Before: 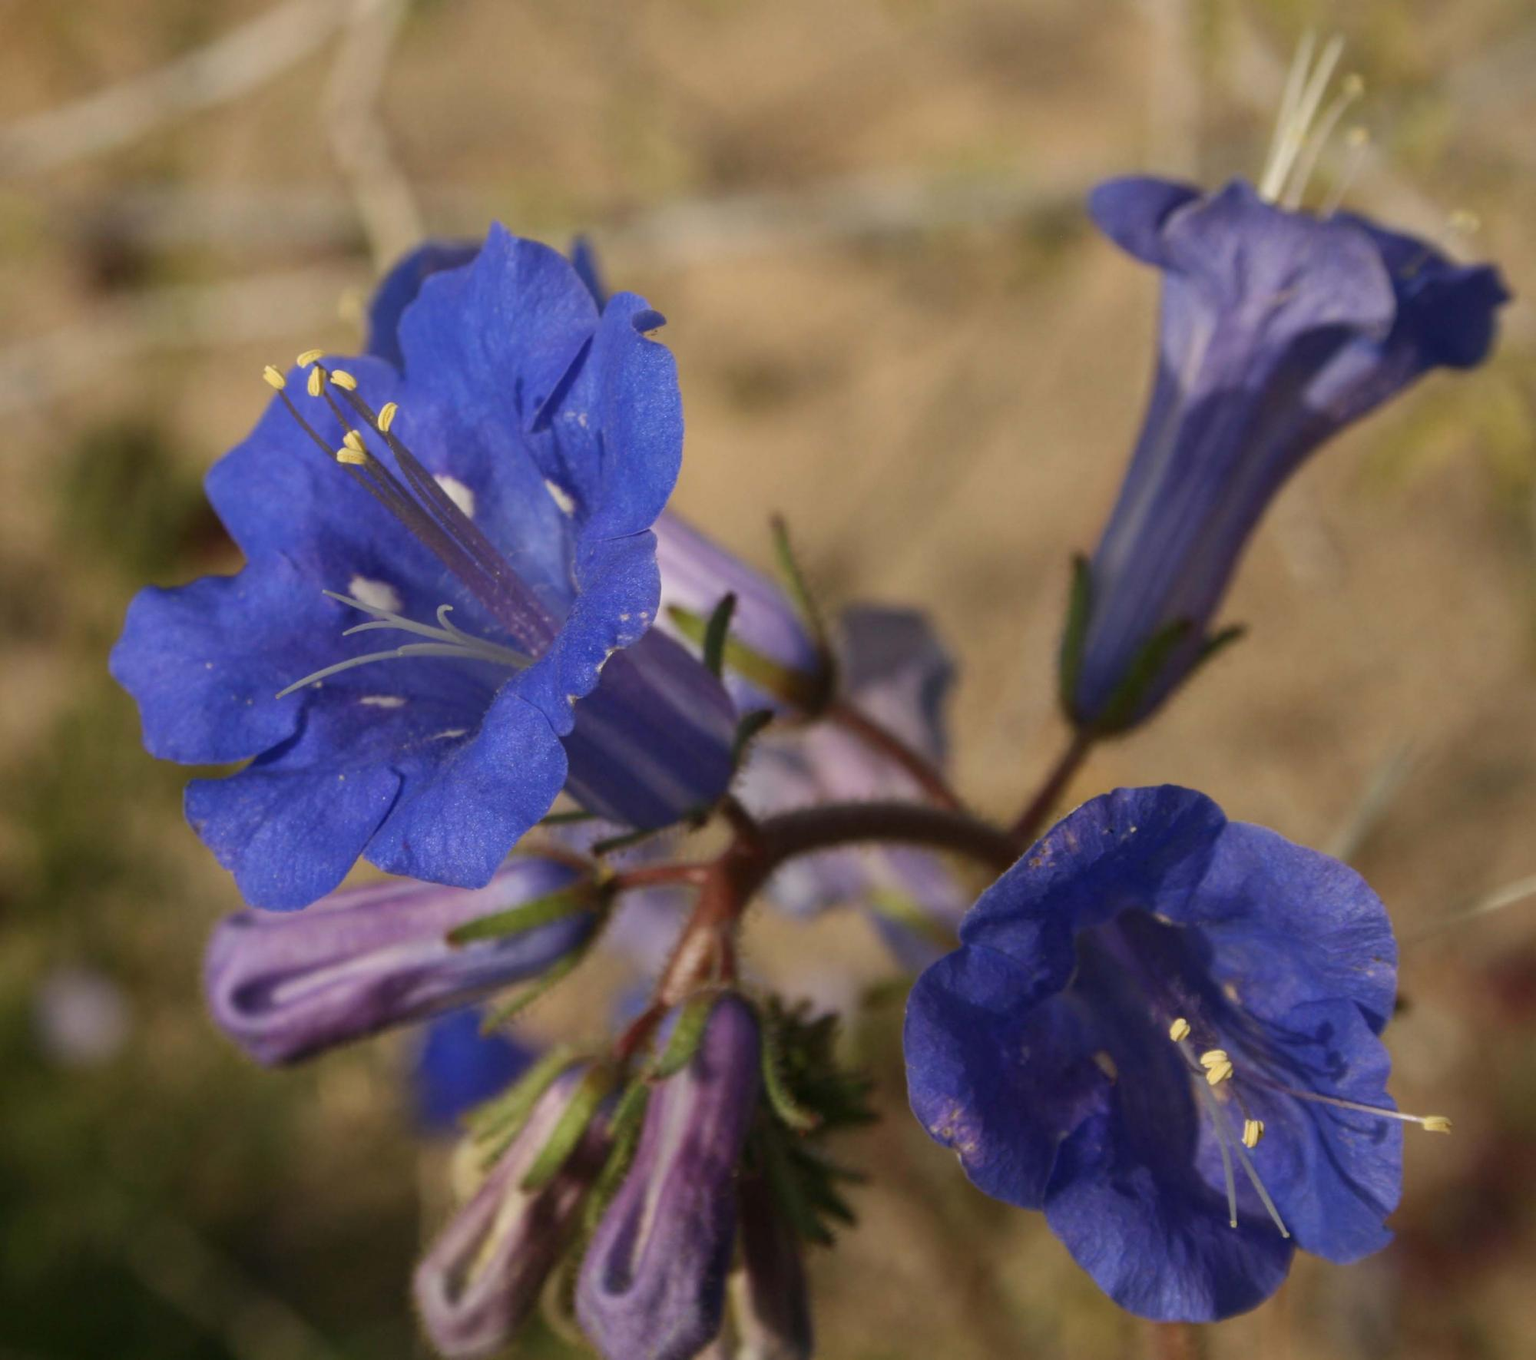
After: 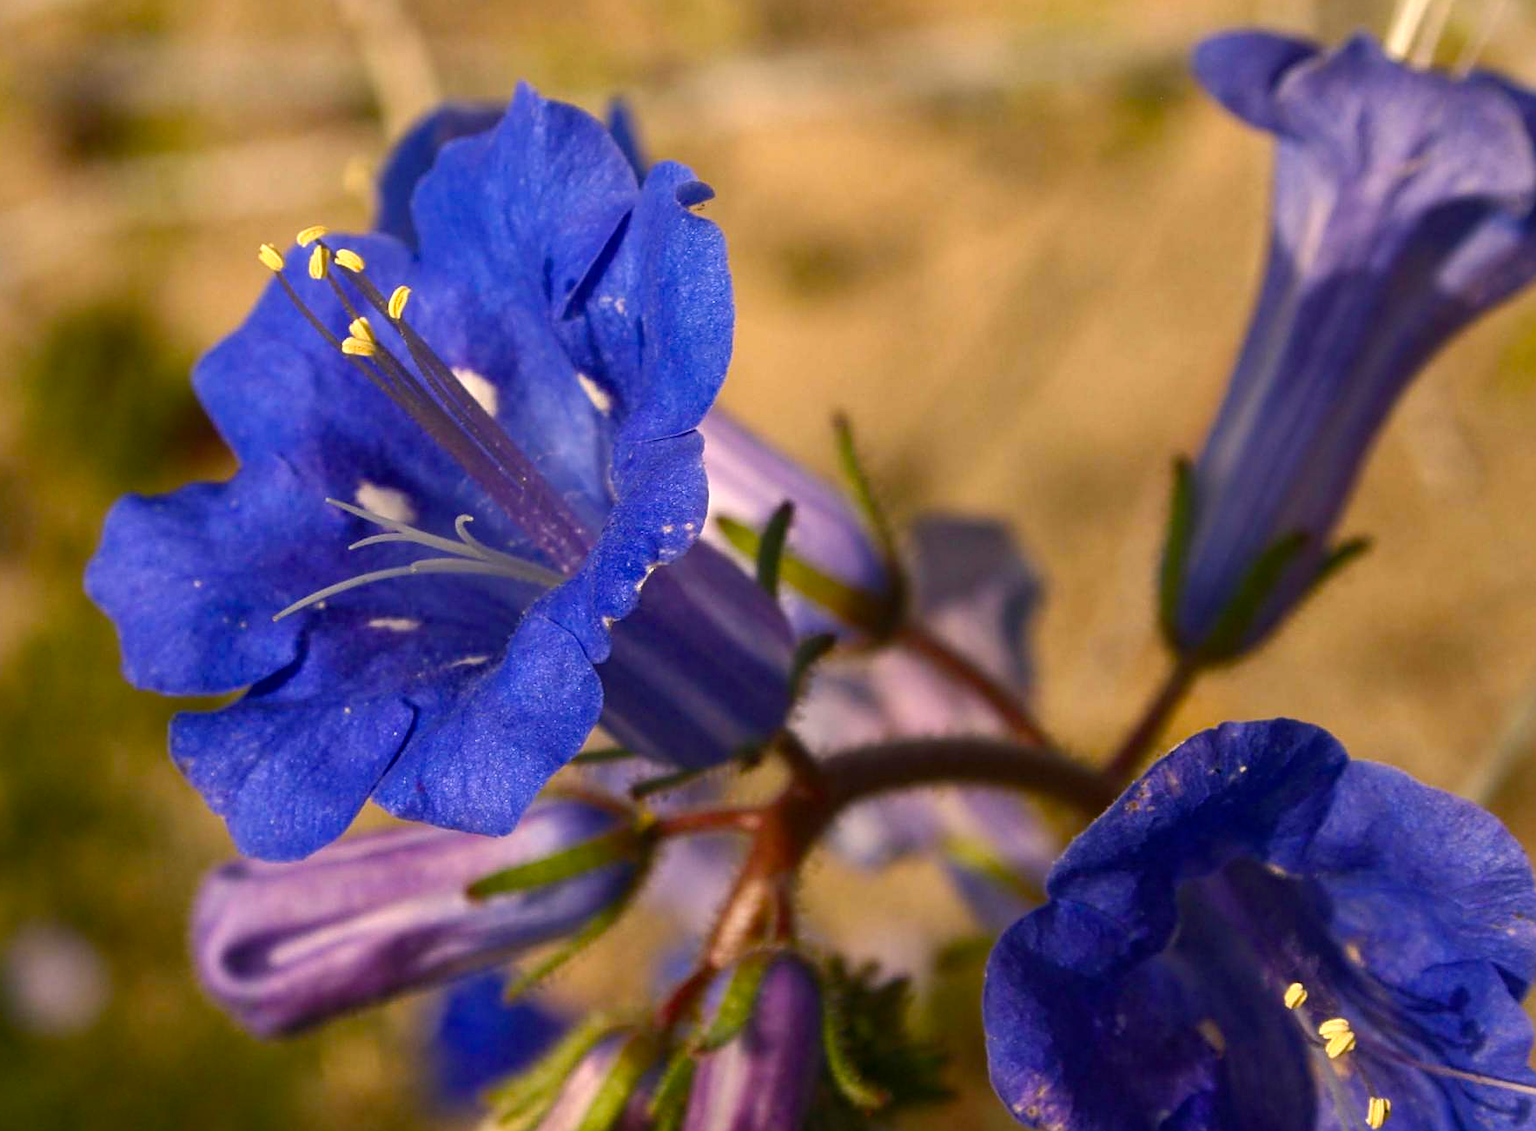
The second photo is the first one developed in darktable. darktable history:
sharpen: on, module defaults
crop and rotate: left 2.294%, top 11.053%, right 9.295%, bottom 15.404%
color balance rgb: highlights gain › chroma 3.815%, highlights gain › hue 59.82°, perceptual saturation grading › global saturation 35.081%, perceptual saturation grading › highlights -29.885%, perceptual saturation grading › shadows 34.537%, perceptual brilliance grading › global brilliance -5.244%, perceptual brilliance grading › highlights 24.334%, perceptual brilliance grading › mid-tones 7.185%, perceptual brilliance grading › shadows -4.627%, global vibrance 9.972%
